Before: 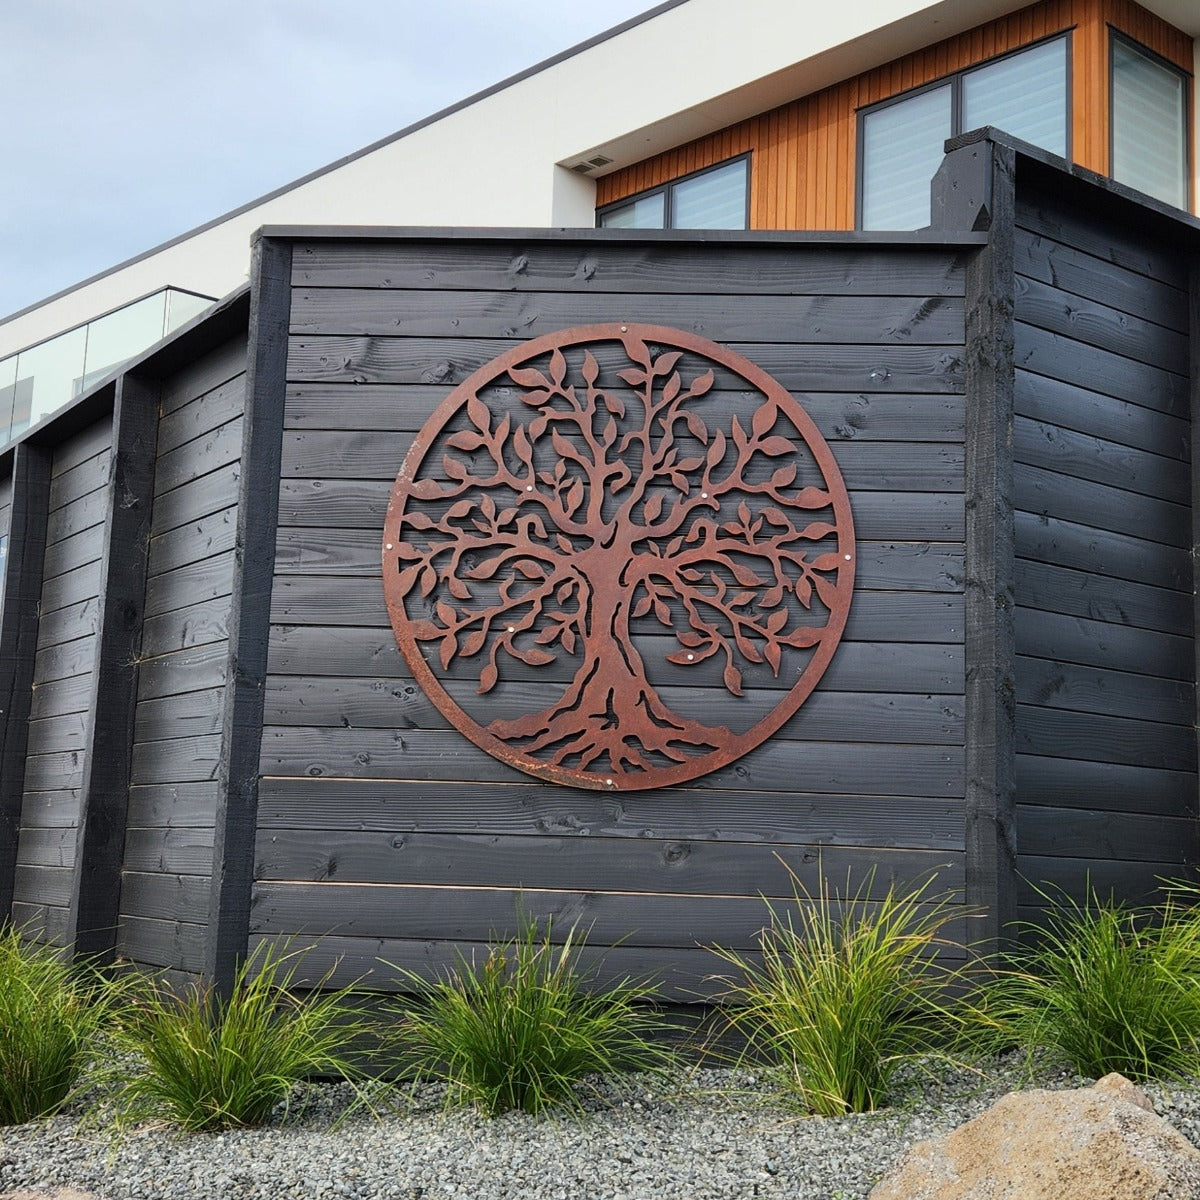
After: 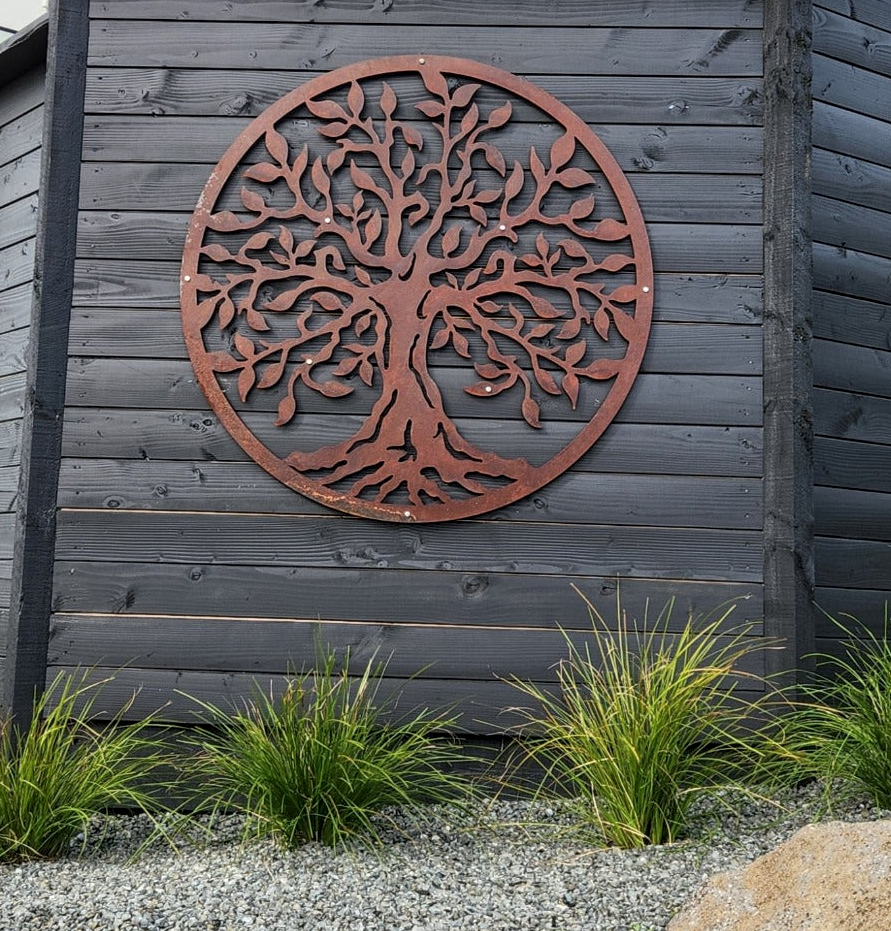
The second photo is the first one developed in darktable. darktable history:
local contrast: on, module defaults
crop: left 16.839%, top 22.353%, right 8.889%
